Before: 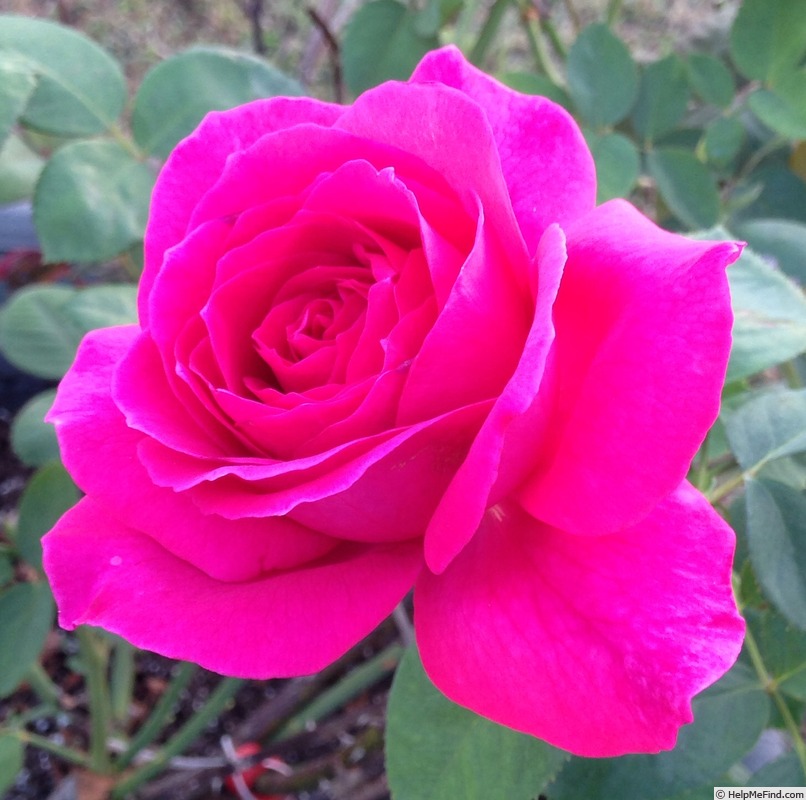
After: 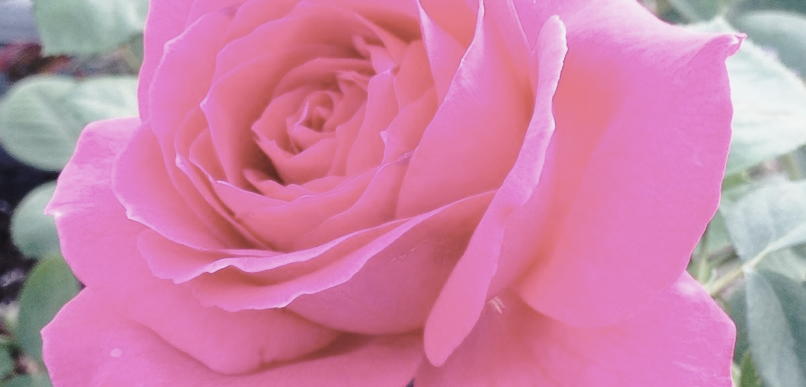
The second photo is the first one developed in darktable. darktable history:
base curve: curves: ch0 [(0, 0) (0.036, 0.037) (0.121, 0.228) (0.46, 0.76) (0.859, 0.983) (1, 1)], preserve colors none
crop and rotate: top 26.056%, bottom 25.543%
color correction: saturation 0.8
contrast brightness saturation: contrast -0.05, saturation -0.41
